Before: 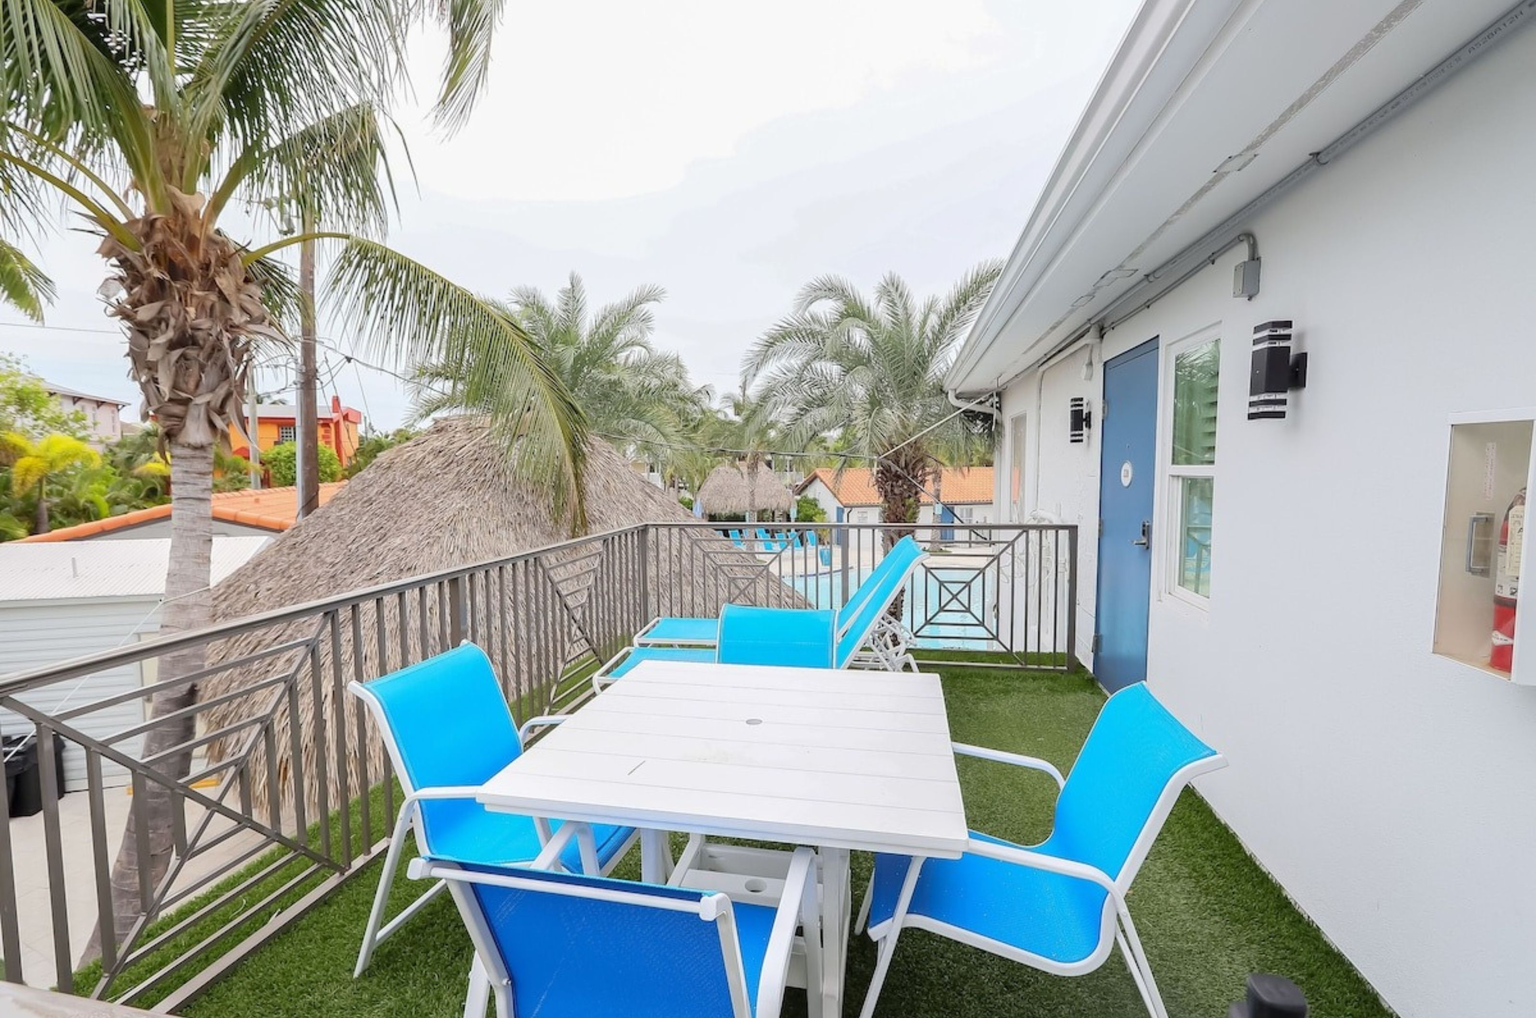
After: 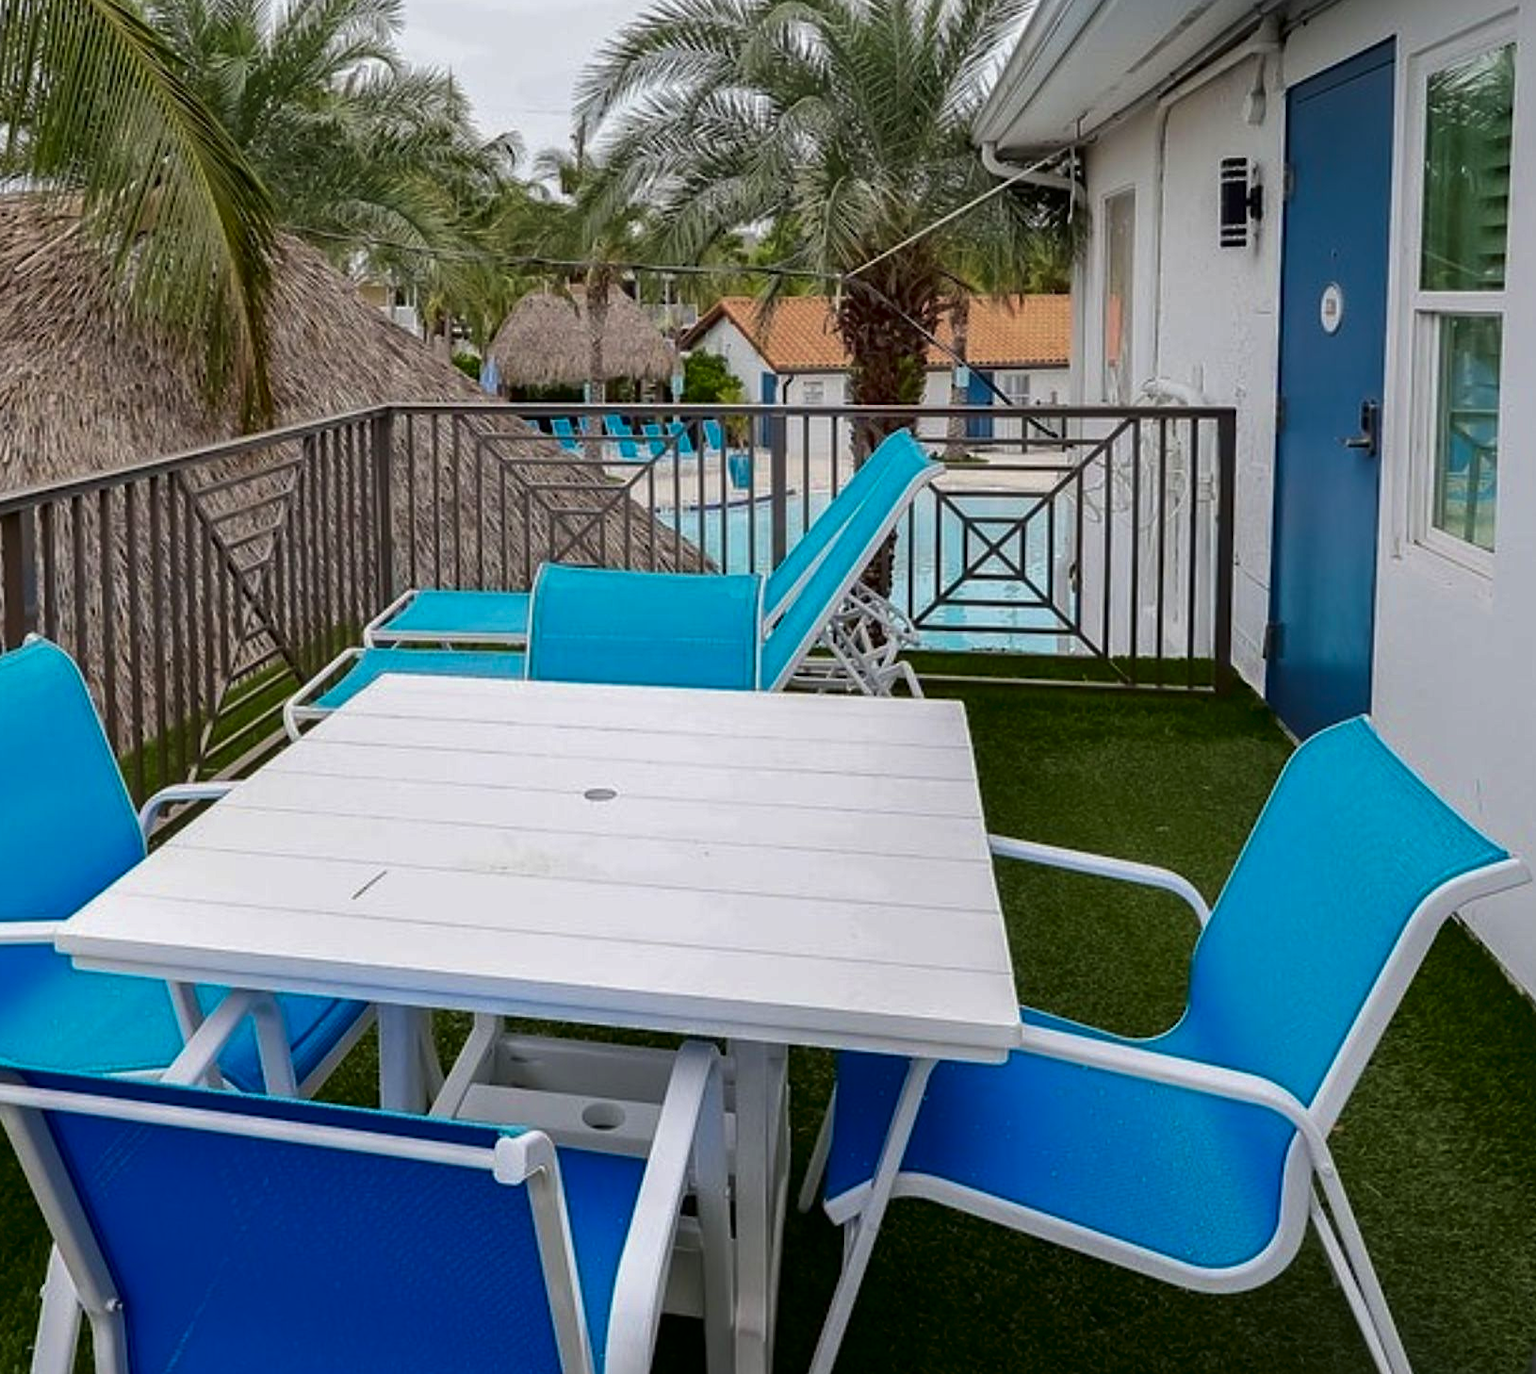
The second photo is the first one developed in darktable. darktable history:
velvia: on, module defaults
contrast brightness saturation: brightness -0.52
crop and rotate: left 29.237%, top 31.152%, right 19.807%
